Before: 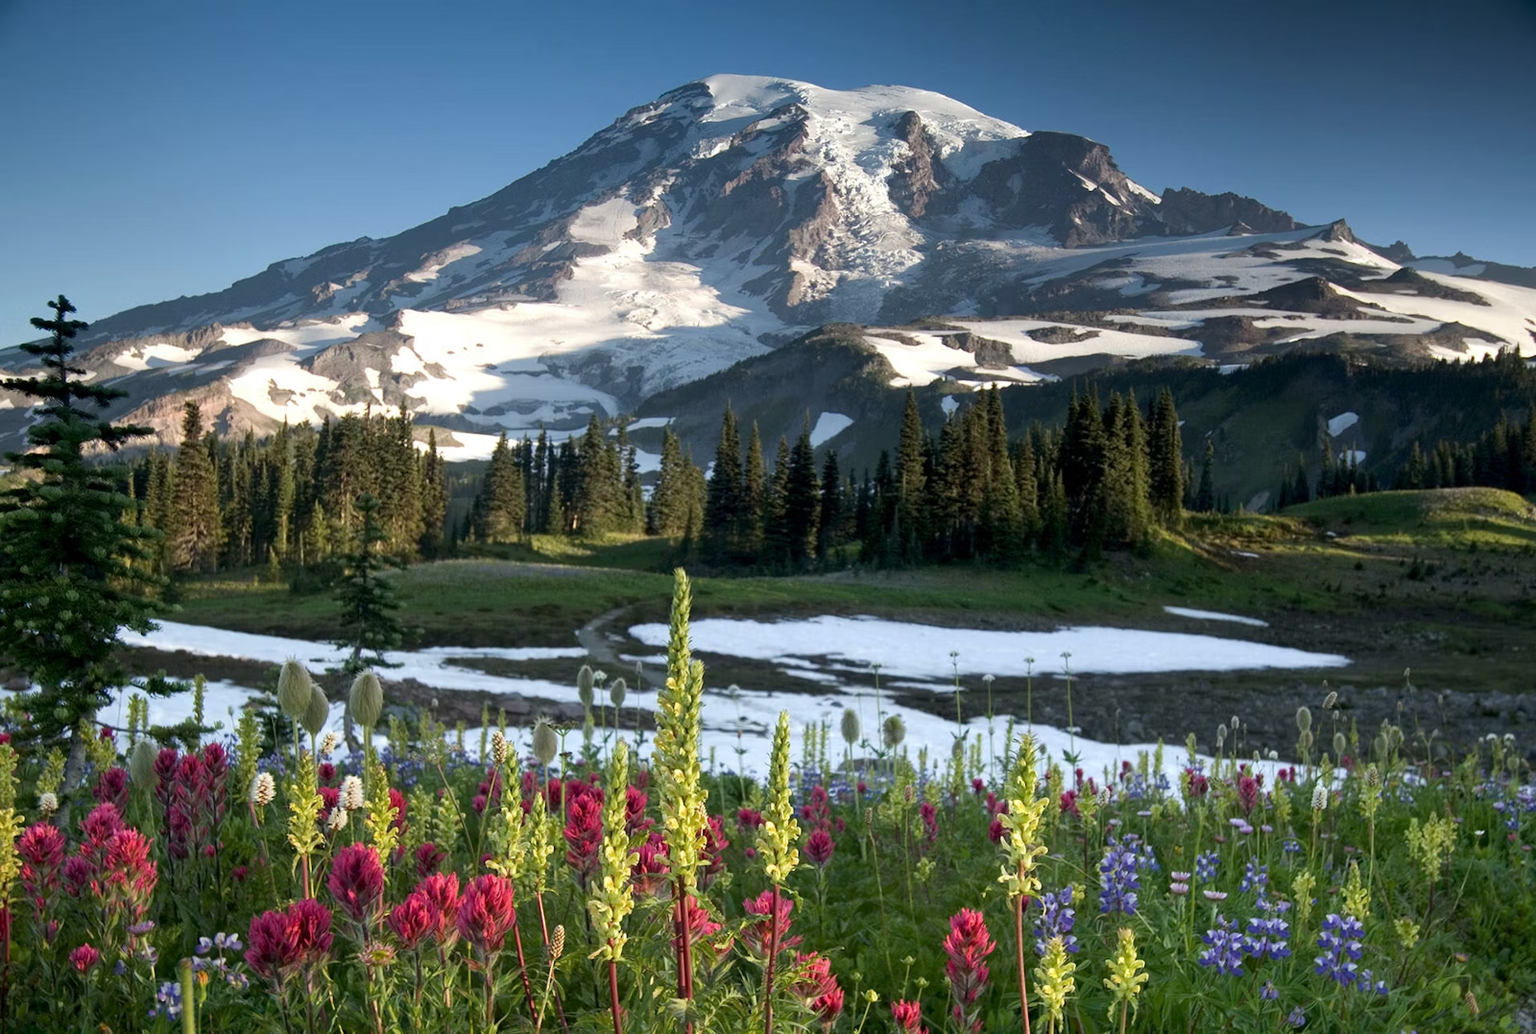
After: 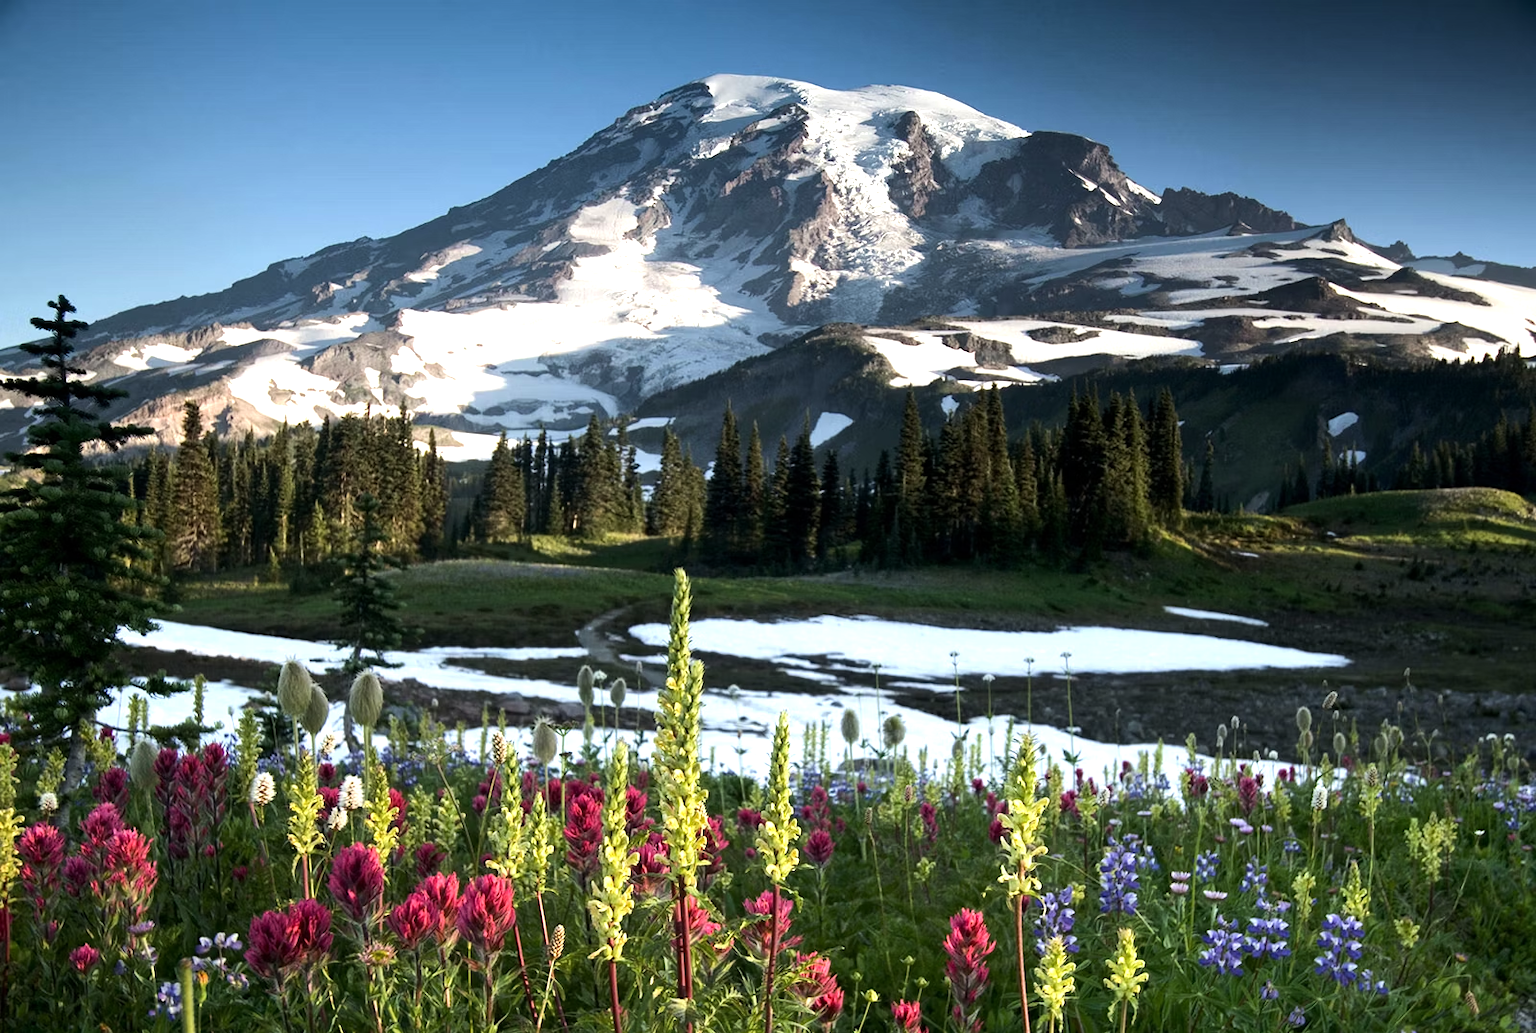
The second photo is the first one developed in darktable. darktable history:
tone equalizer: -8 EV -0.776 EV, -7 EV -0.715 EV, -6 EV -0.565 EV, -5 EV -0.408 EV, -3 EV 0.395 EV, -2 EV 0.6 EV, -1 EV 0.681 EV, +0 EV 0.749 EV, edges refinement/feathering 500, mask exposure compensation -1.57 EV, preserve details no
